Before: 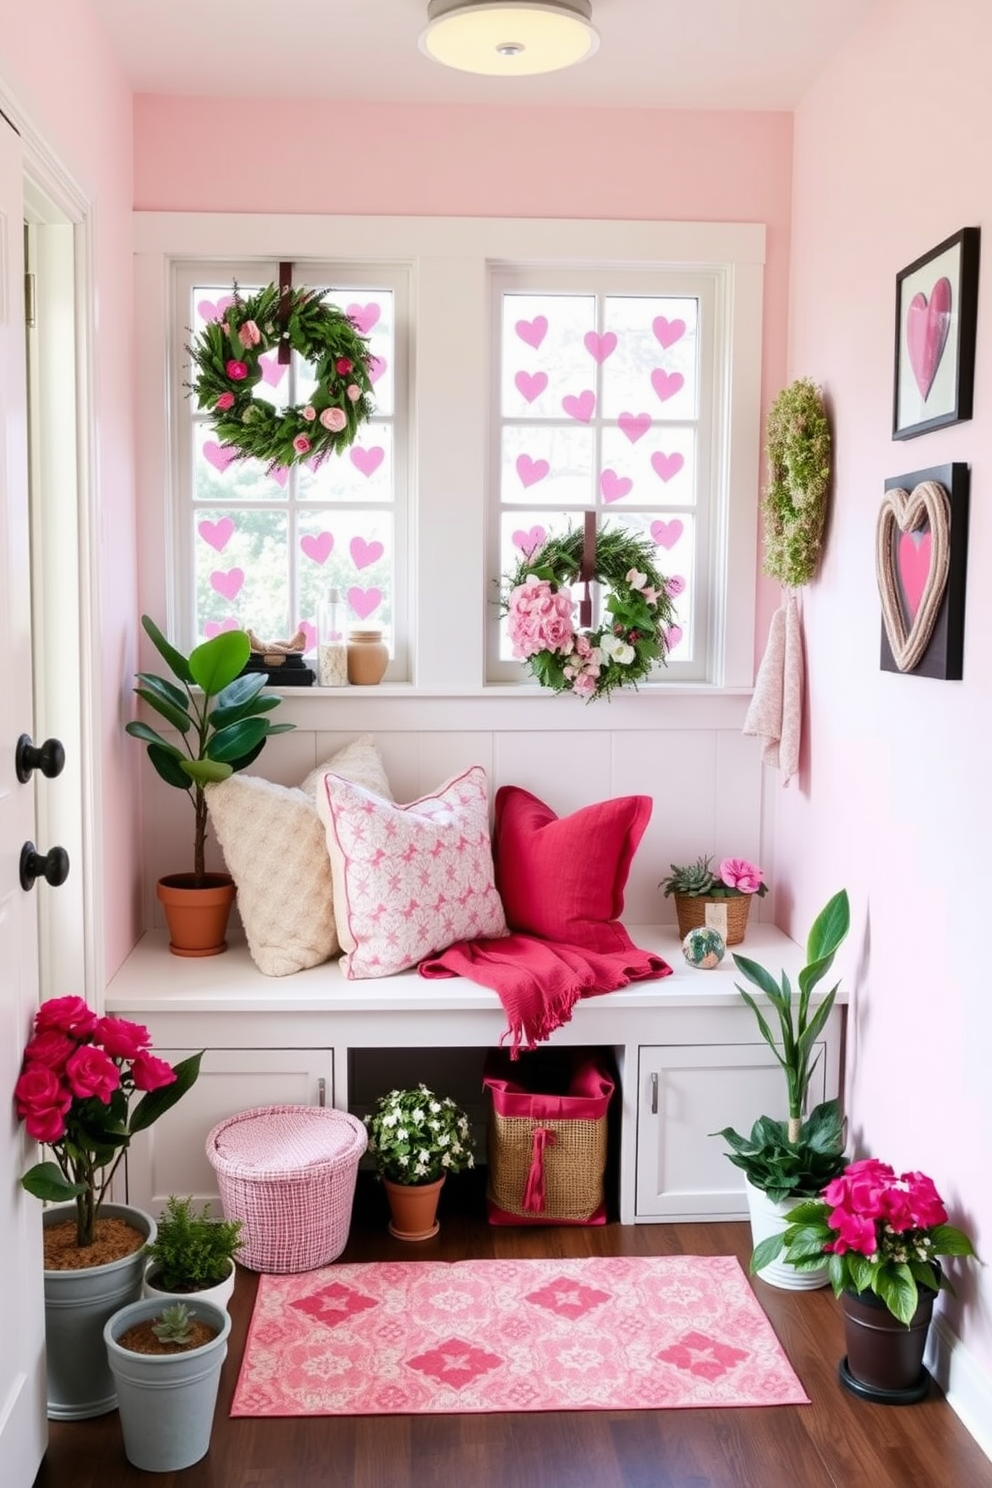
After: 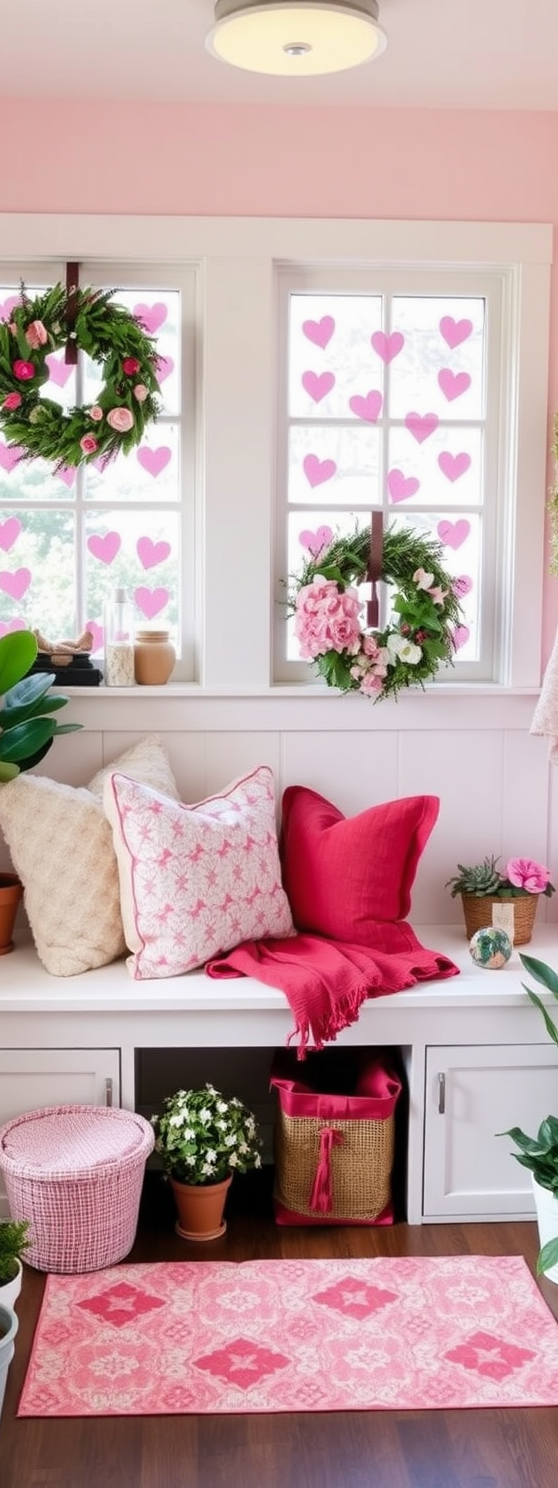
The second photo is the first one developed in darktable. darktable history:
crop: left 21.496%, right 22.254%
shadows and highlights: radius 125.46, shadows 21.19, highlights -21.19, low approximation 0.01
